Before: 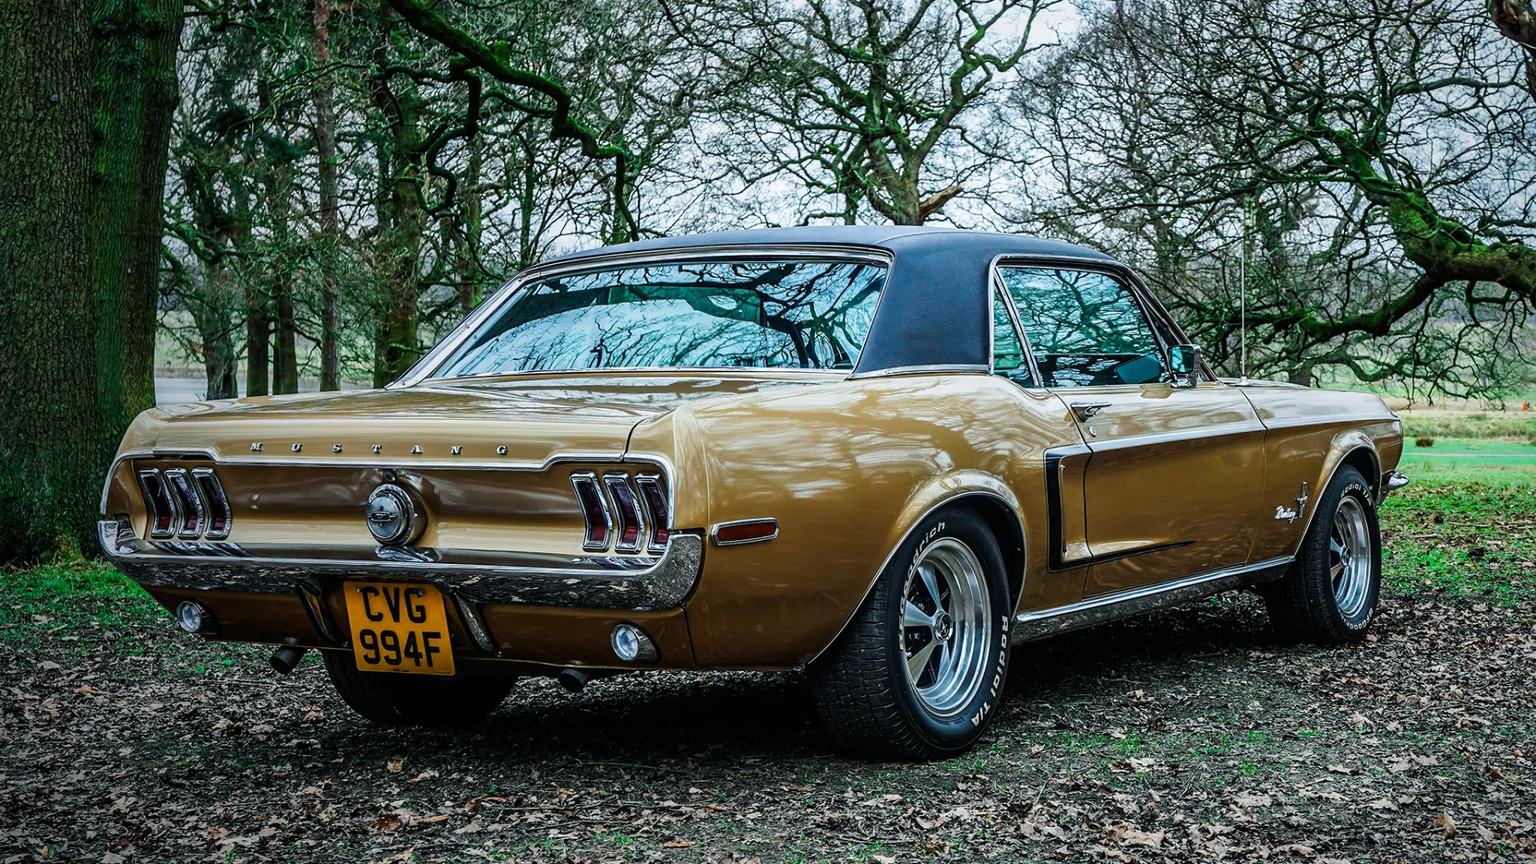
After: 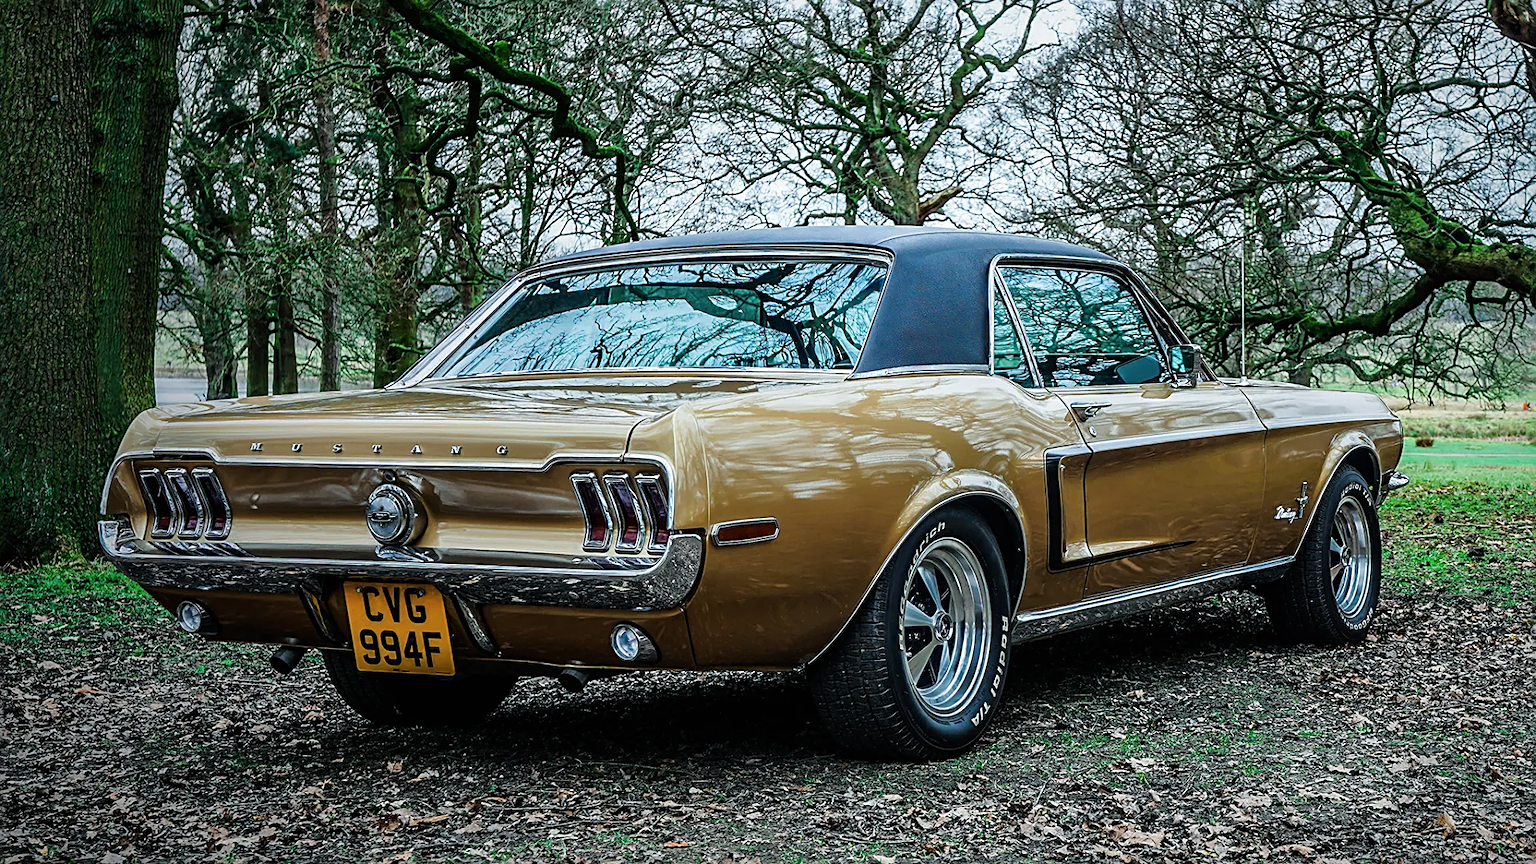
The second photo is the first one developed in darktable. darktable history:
exposure: exposure 1.992 EV, compensate highlight preservation false
tone equalizer: -8 EV -1.99 EV, -7 EV -1.99 EV, -6 EV -1.96 EV, -5 EV -1.98 EV, -4 EV -1.99 EV, -3 EV -1.99 EV, -2 EV -1.98 EV, -1 EV -1.62 EV, +0 EV -1.98 EV
contrast brightness saturation: saturation -0.061
sharpen: on, module defaults
